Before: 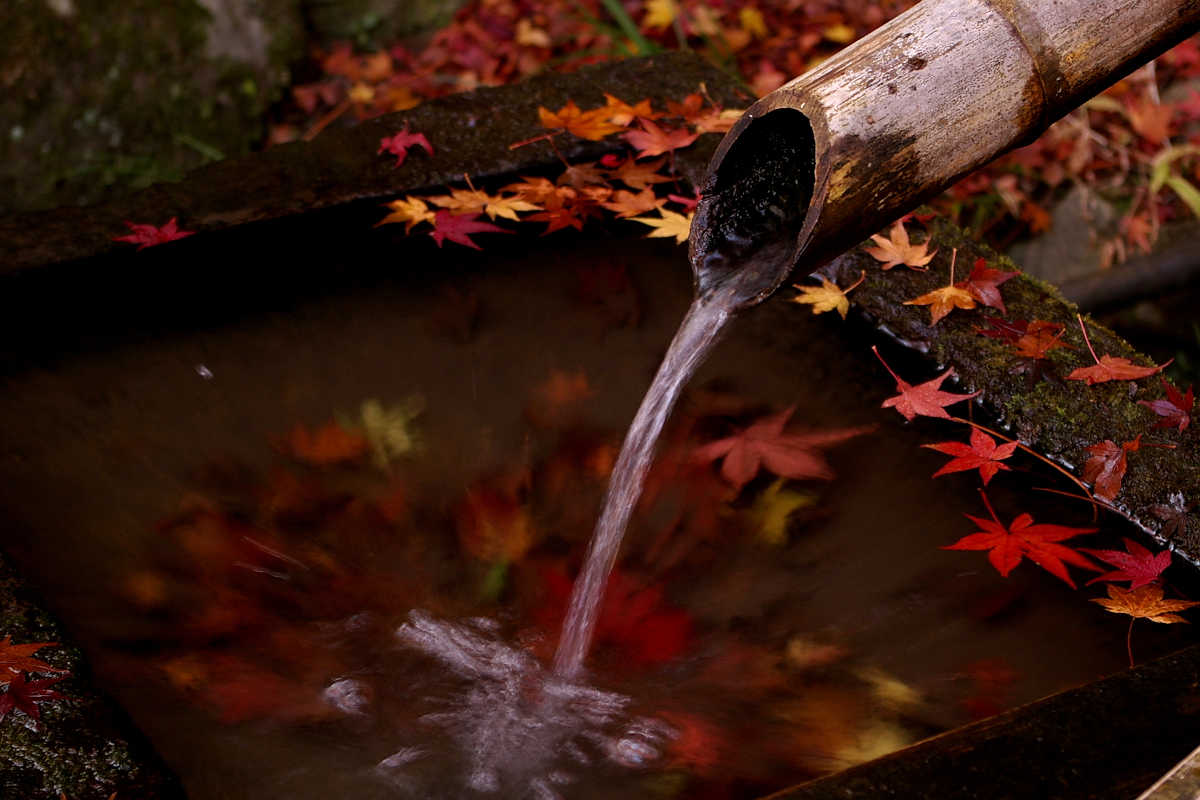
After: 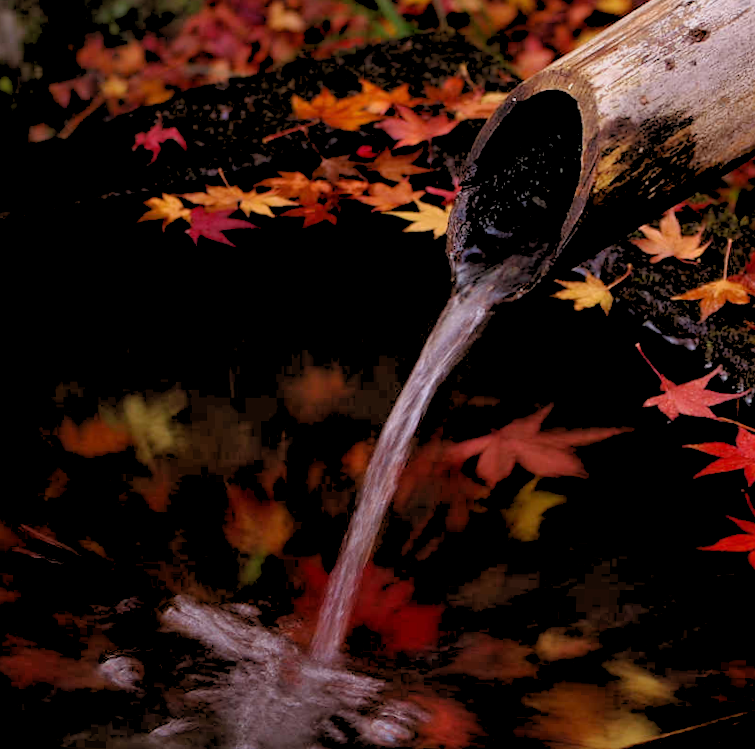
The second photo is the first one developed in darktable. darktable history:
rgb levels: preserve colors sum RGB, levels [[0.038, 0.433, 0.934], [0, 0.5, 1], [0, 0.5, 1]]
crop and rotate: left 15.446%, right 17.836%
rotate and perspective: rotation 0.062°, lens shift (vertical) 0.115, lens shift (horizontal) -0.133, crop left 0.047, crop right 0.94, crop top 0.061, crop bottom 0.94
